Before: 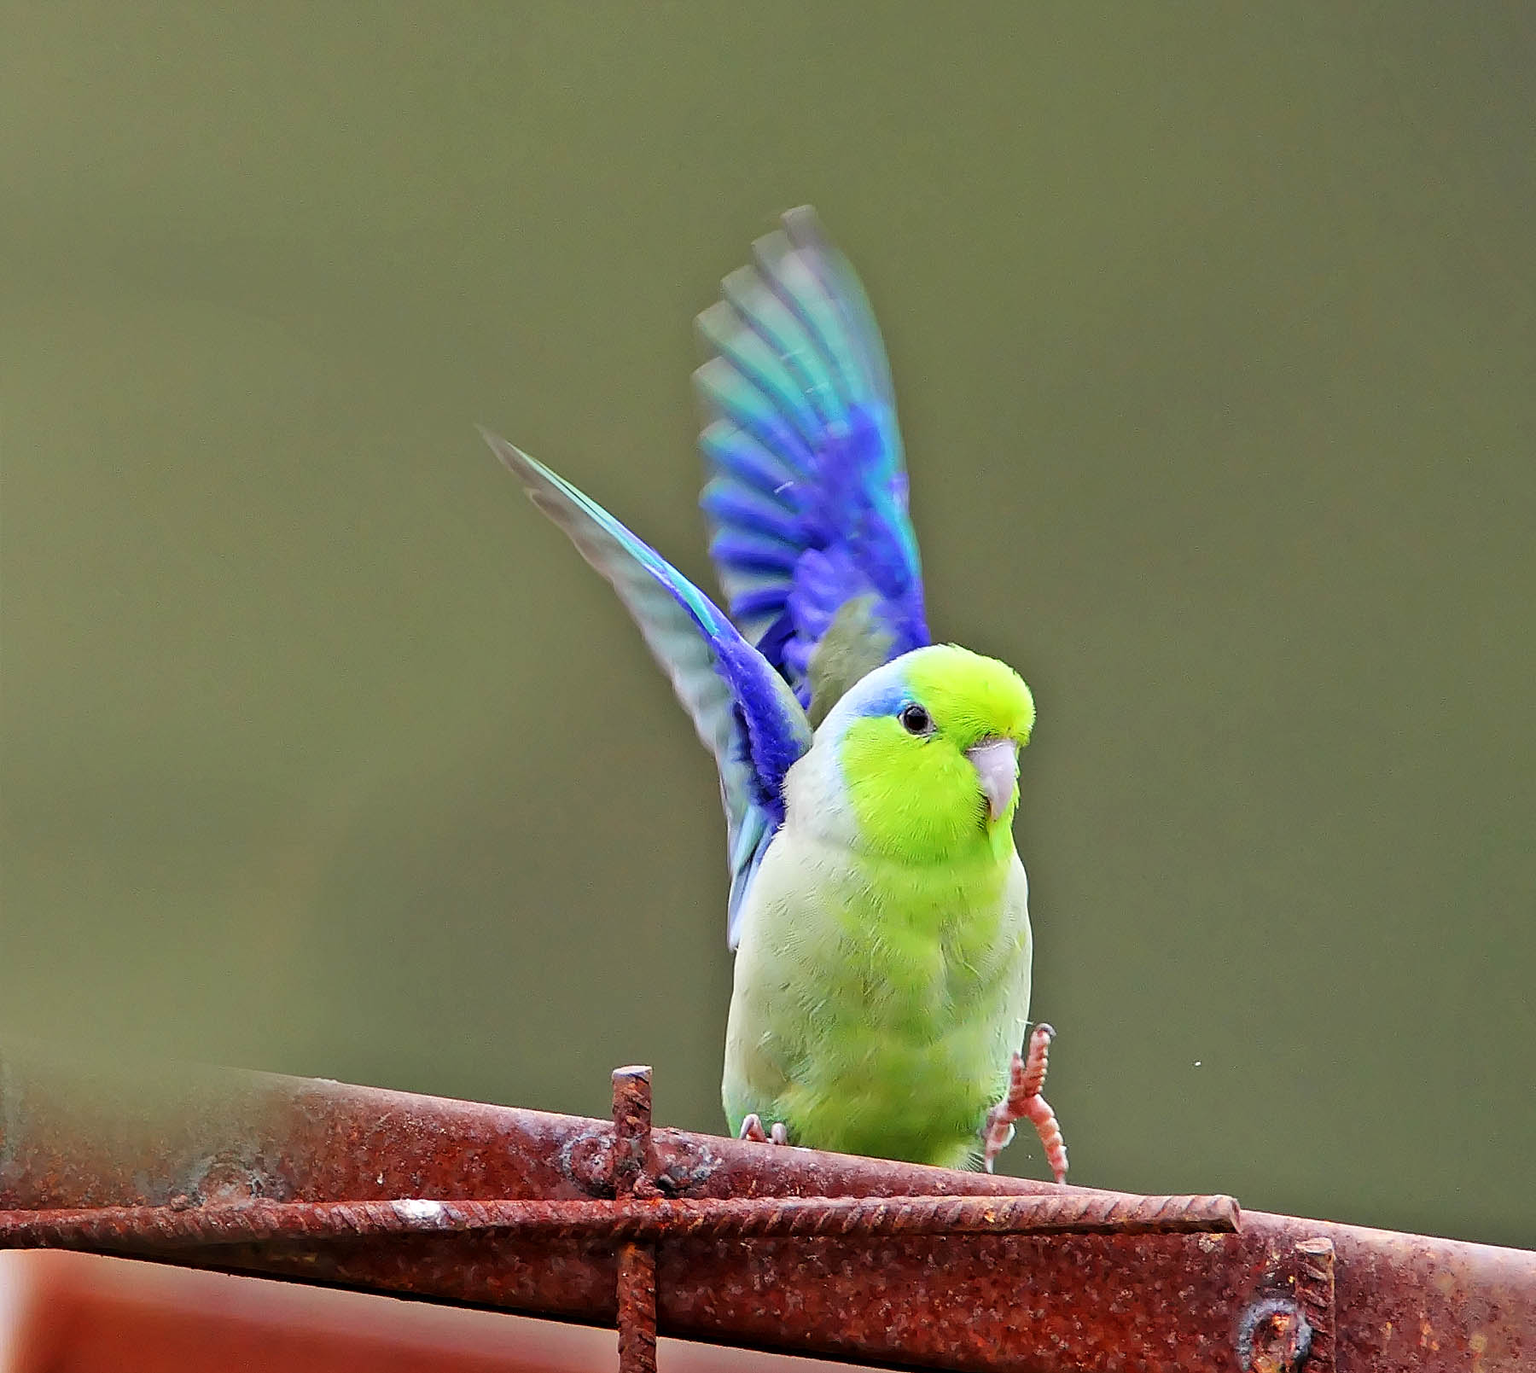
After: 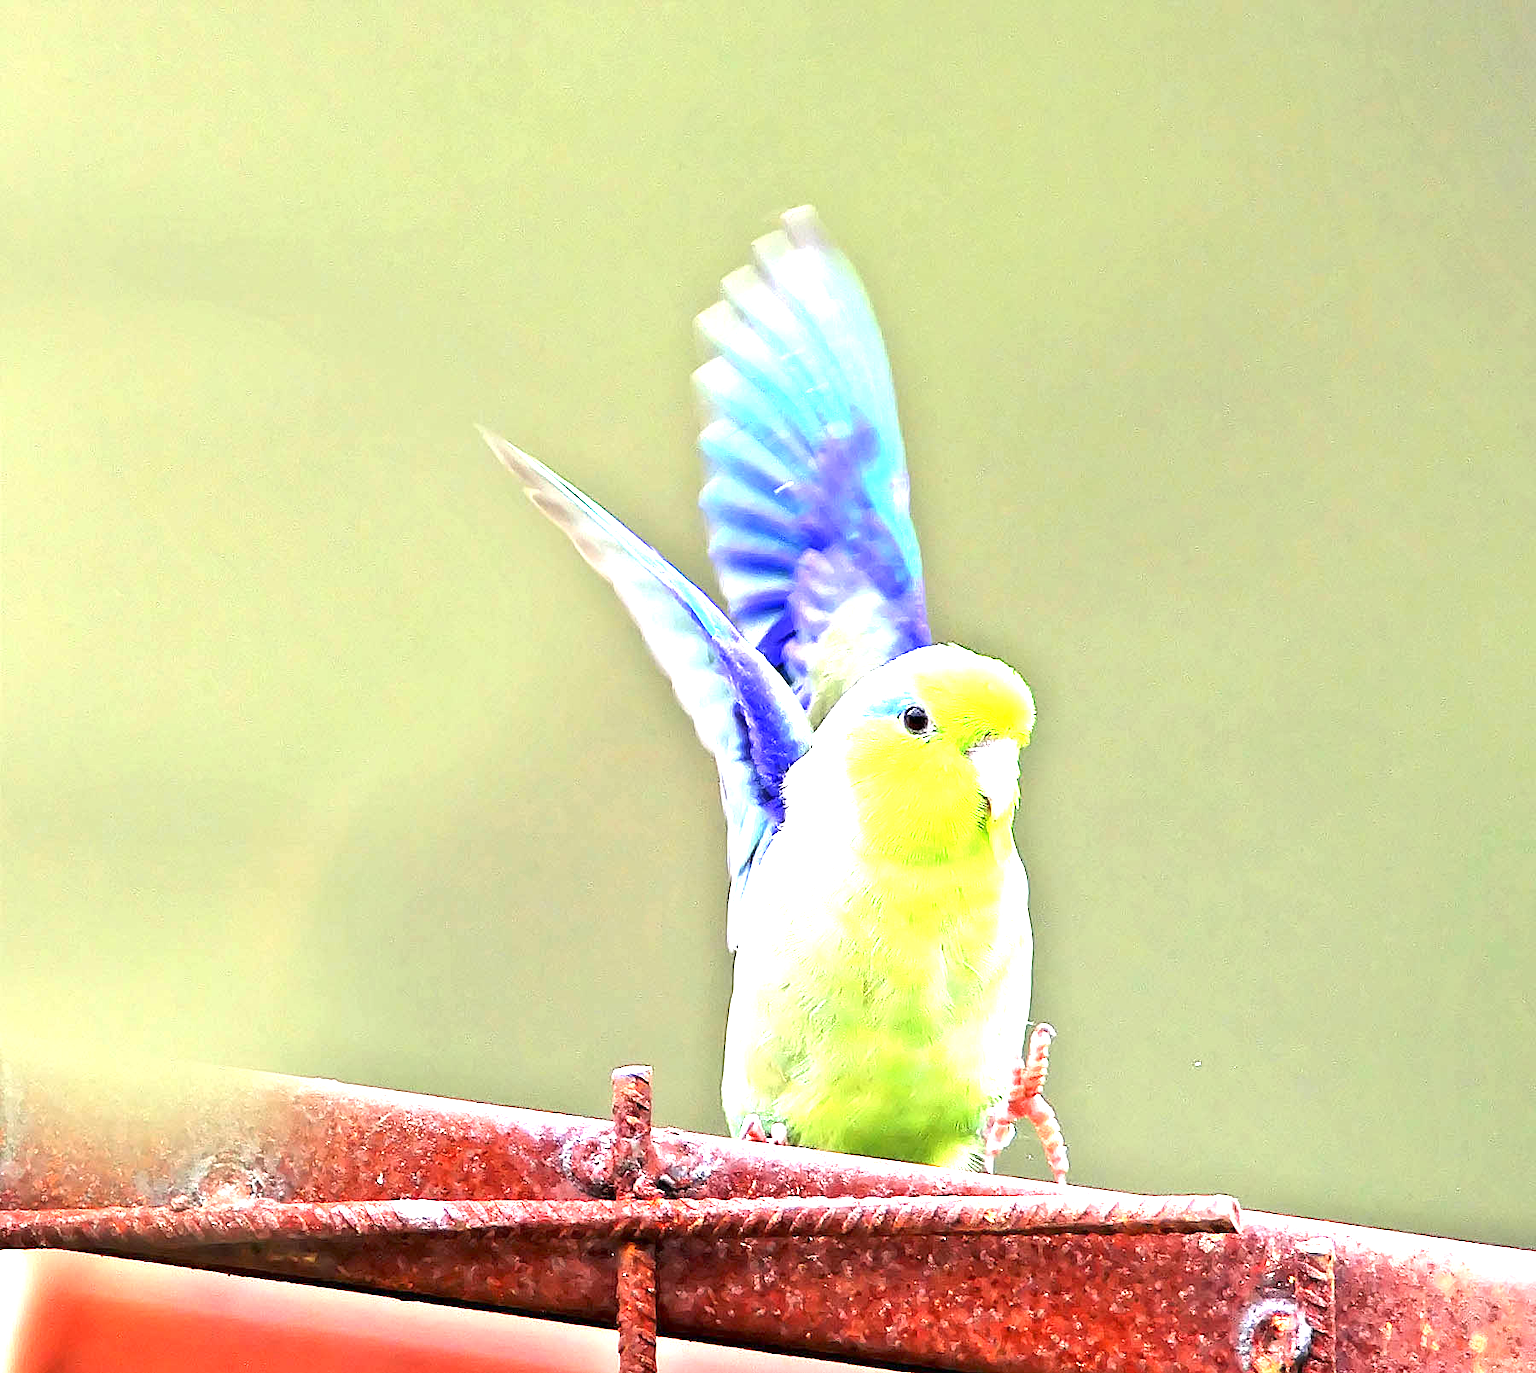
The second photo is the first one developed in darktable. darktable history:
exposure: exposure 2.038 EV, compensate highlight preservation false
